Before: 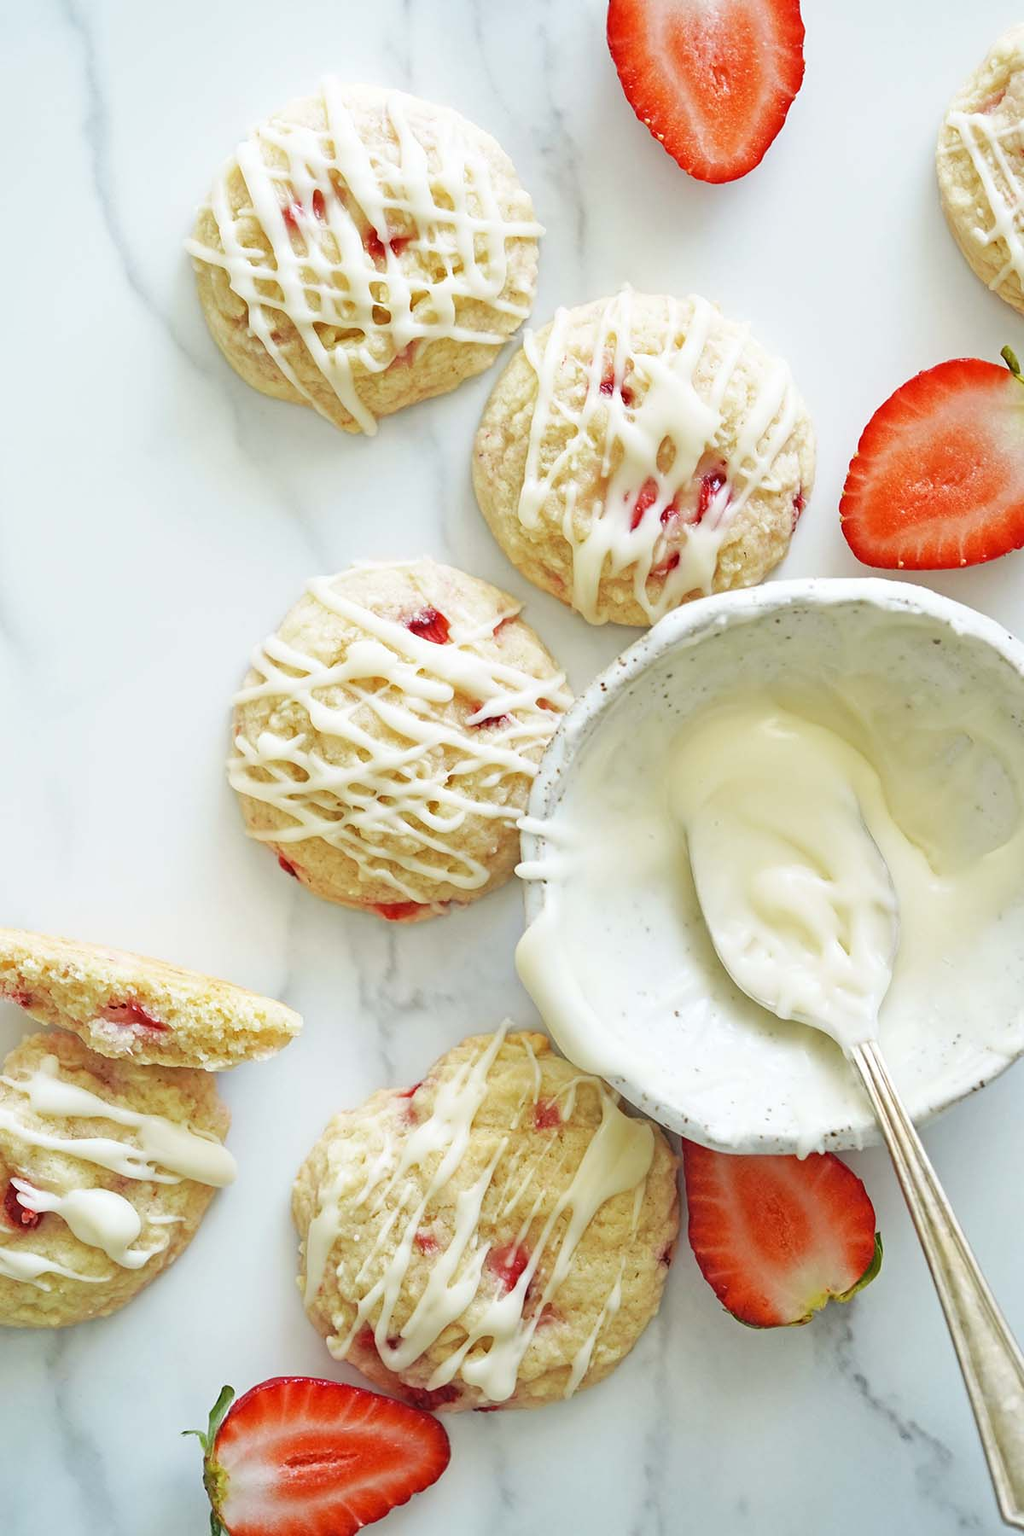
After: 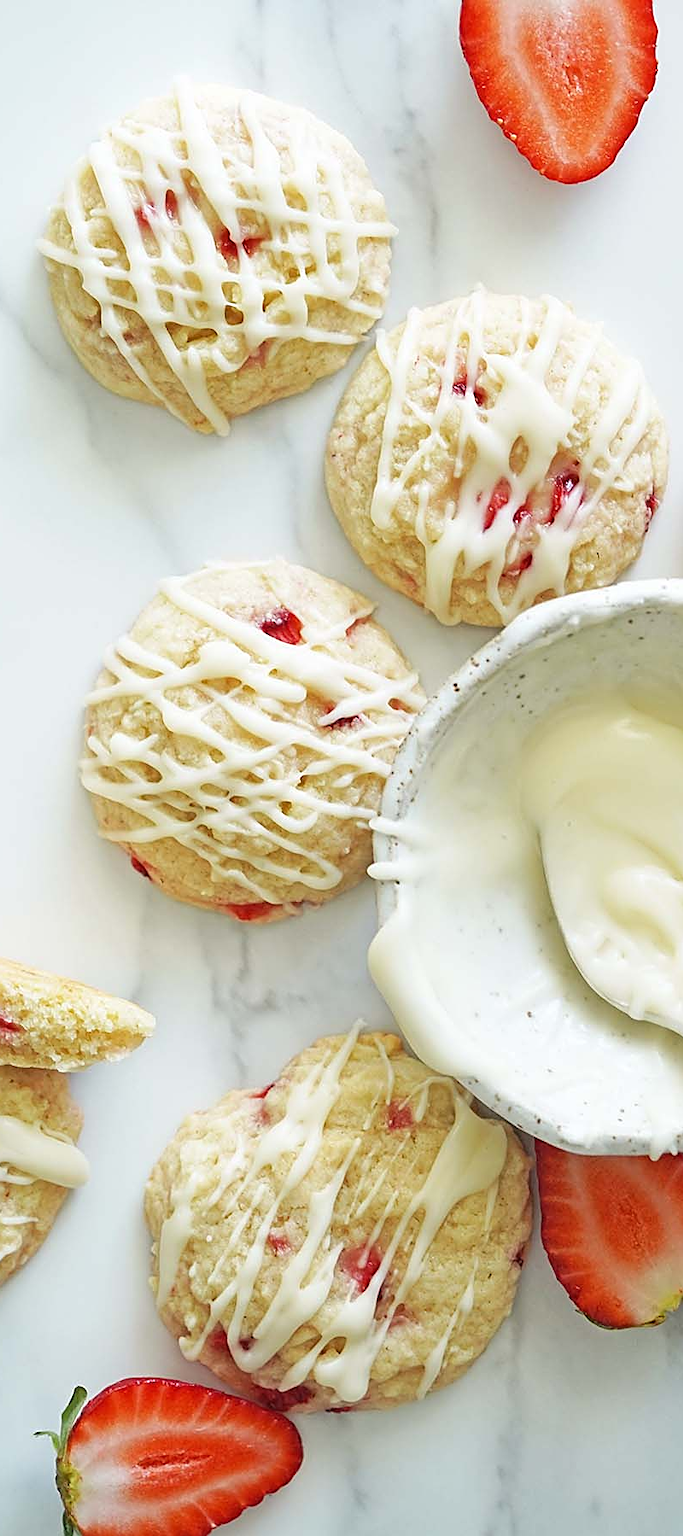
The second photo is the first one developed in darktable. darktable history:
sharpen: on, module defaults
crop and rotate: left 14.438%, right 18.793%
